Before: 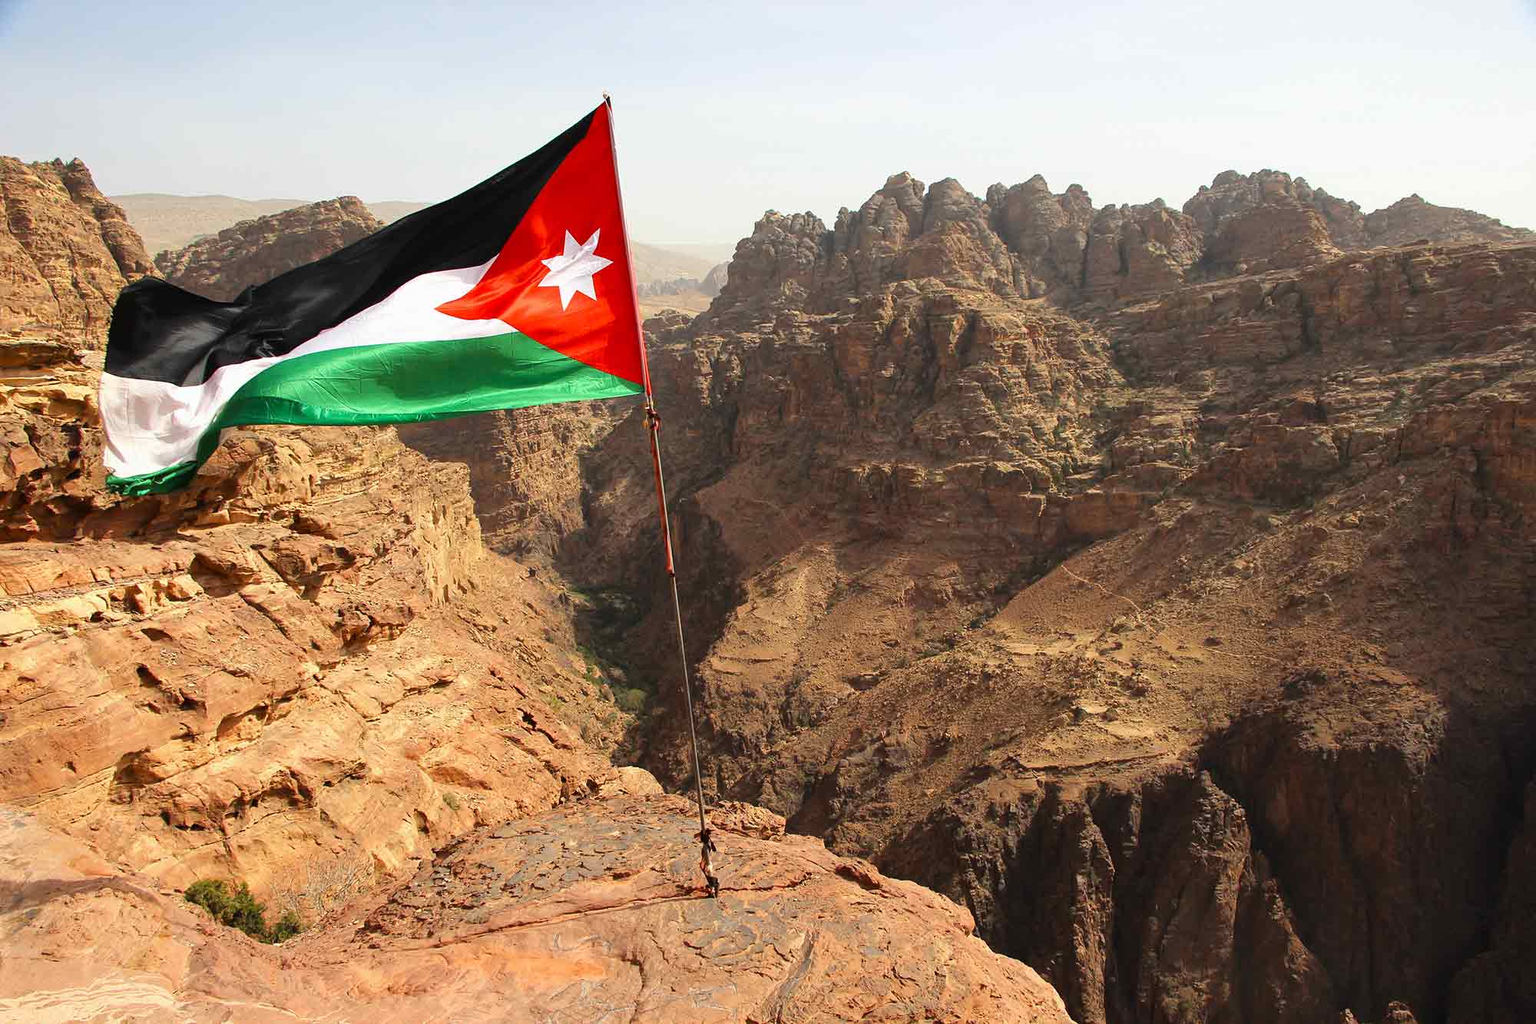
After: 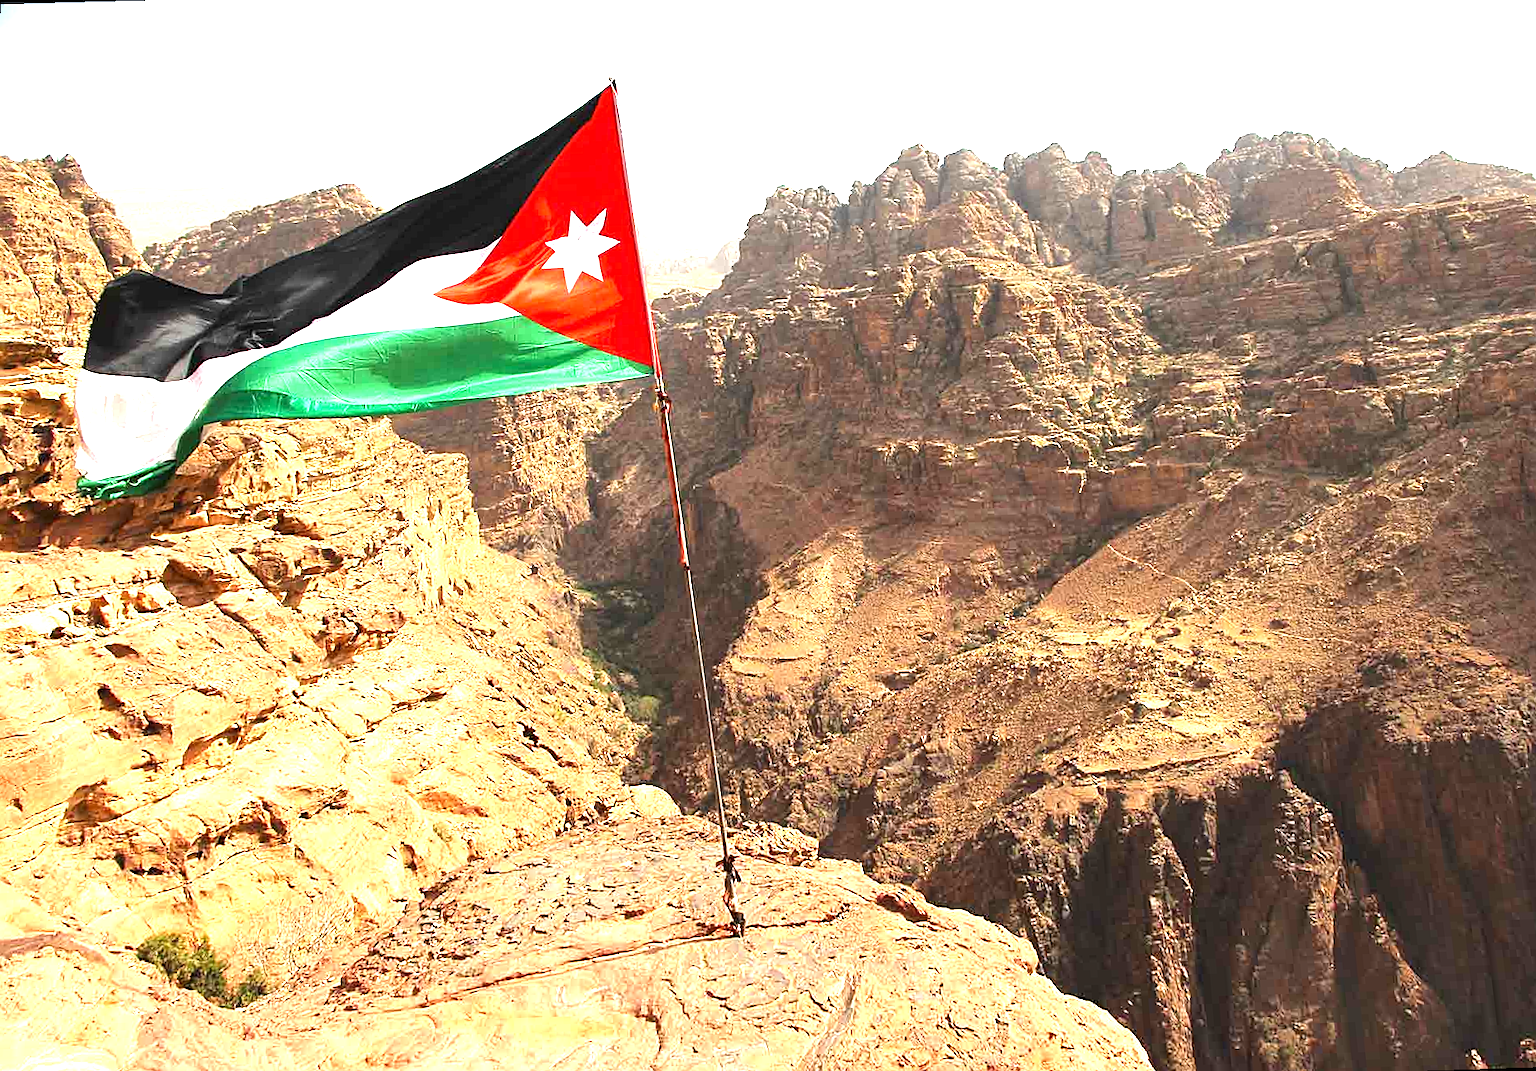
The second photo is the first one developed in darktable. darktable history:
rotate and perspective: rotation -1.68°, lens shift (vertical) -0.146, crop left 0.049, crop right 0.912, crop top 0.032, crop bottom 0.96
sharpen: on, module defaults
exposure: black level correction 0, exposure 1.379 EV, compensate exposure bias true, compensate highlight preservation false
